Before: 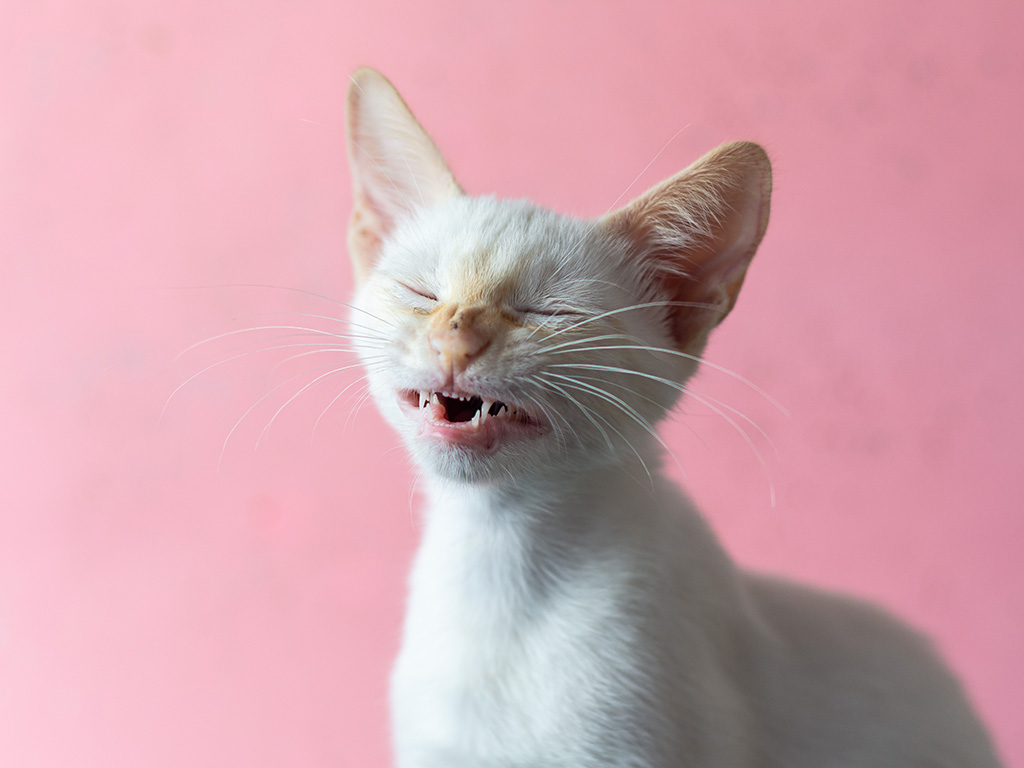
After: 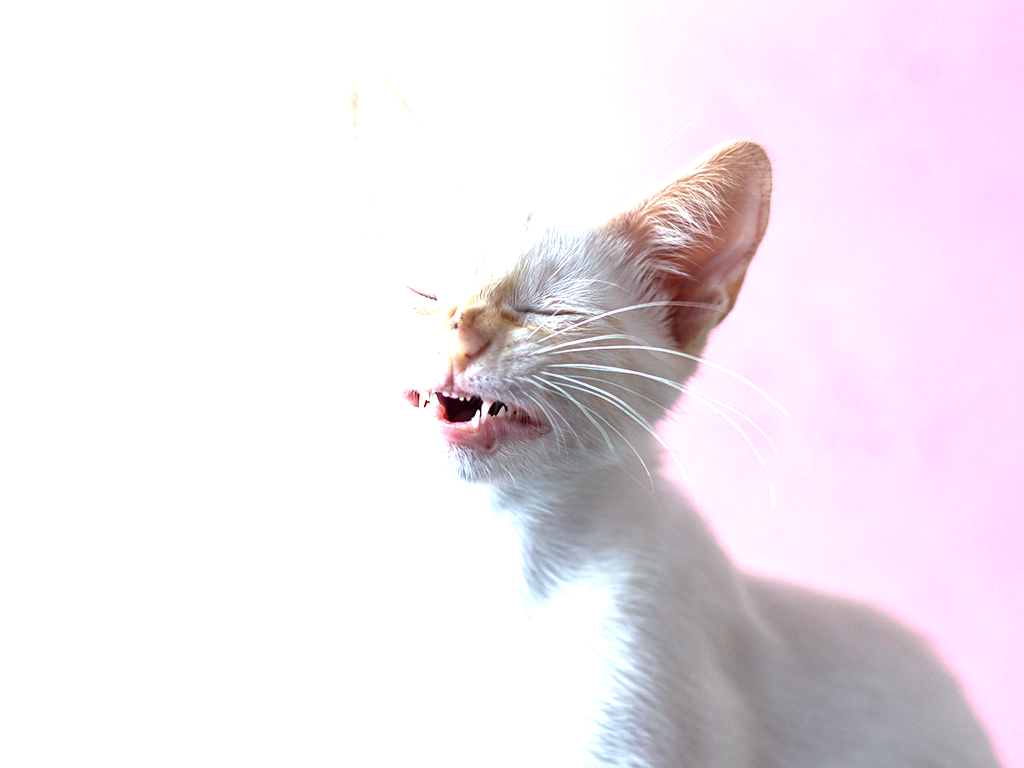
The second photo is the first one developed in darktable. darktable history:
local contrast: highlights 100%, shadows 100%, detail 120%, midtone range 0.2
white balance: red 0.984, blue 1.059
exposure: black level correction 0, exposure 1.4 EV, compensate highlight preservation false
